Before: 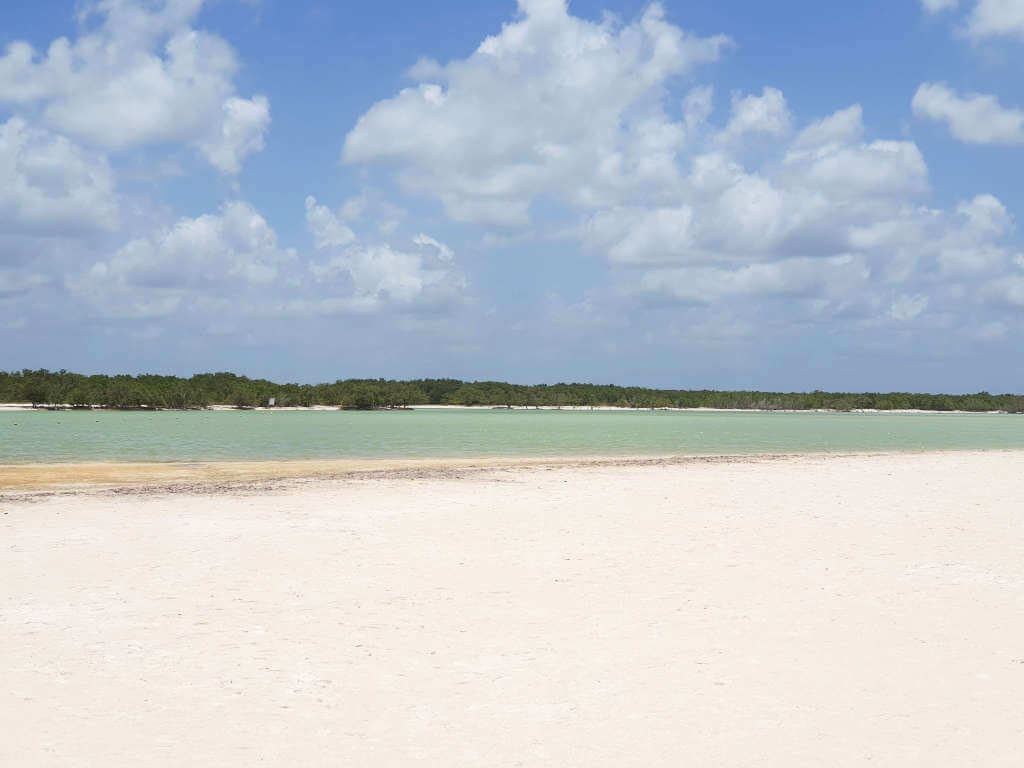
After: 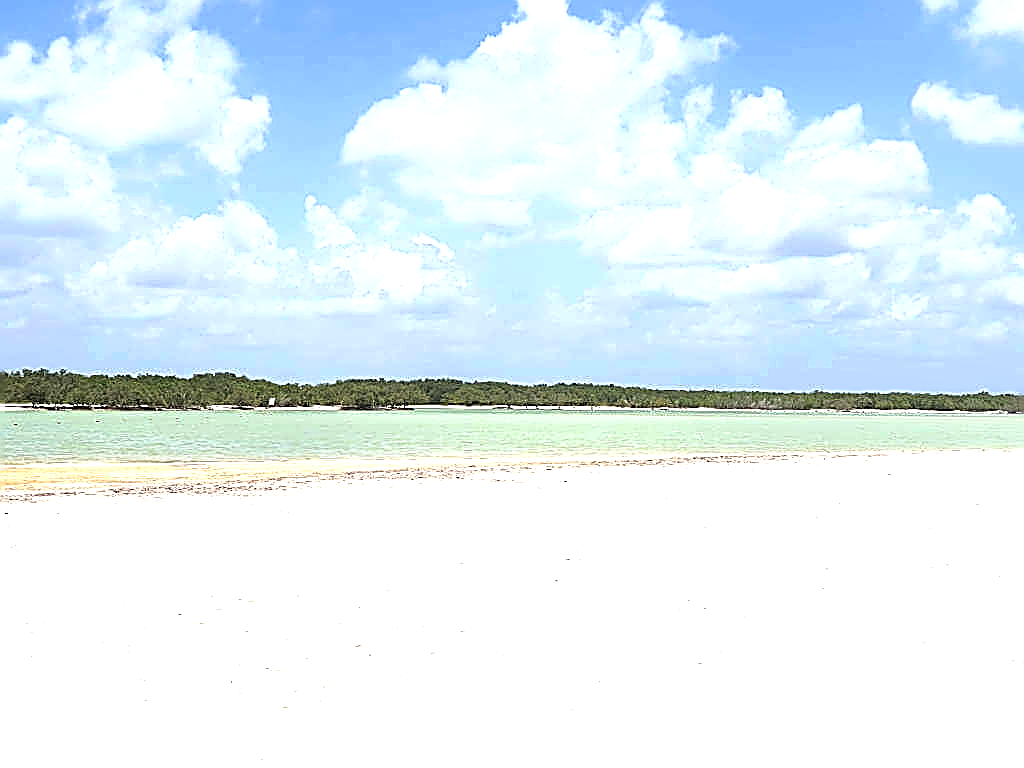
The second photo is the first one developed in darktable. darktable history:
sharpen: amount 1.866
shadows and highlights: shadows 25.25, highlights -26.41
tone equalizer: -8 EV -1.12 EV, -7 EV -1.05 EV, -6 EV -0.891 EV, -5 EV -0.568 EV, -3 EV 0.59 EV, -2 EV 0.855 EV, -1 EV 0.986 EV, +0 EV 1.06 EV
